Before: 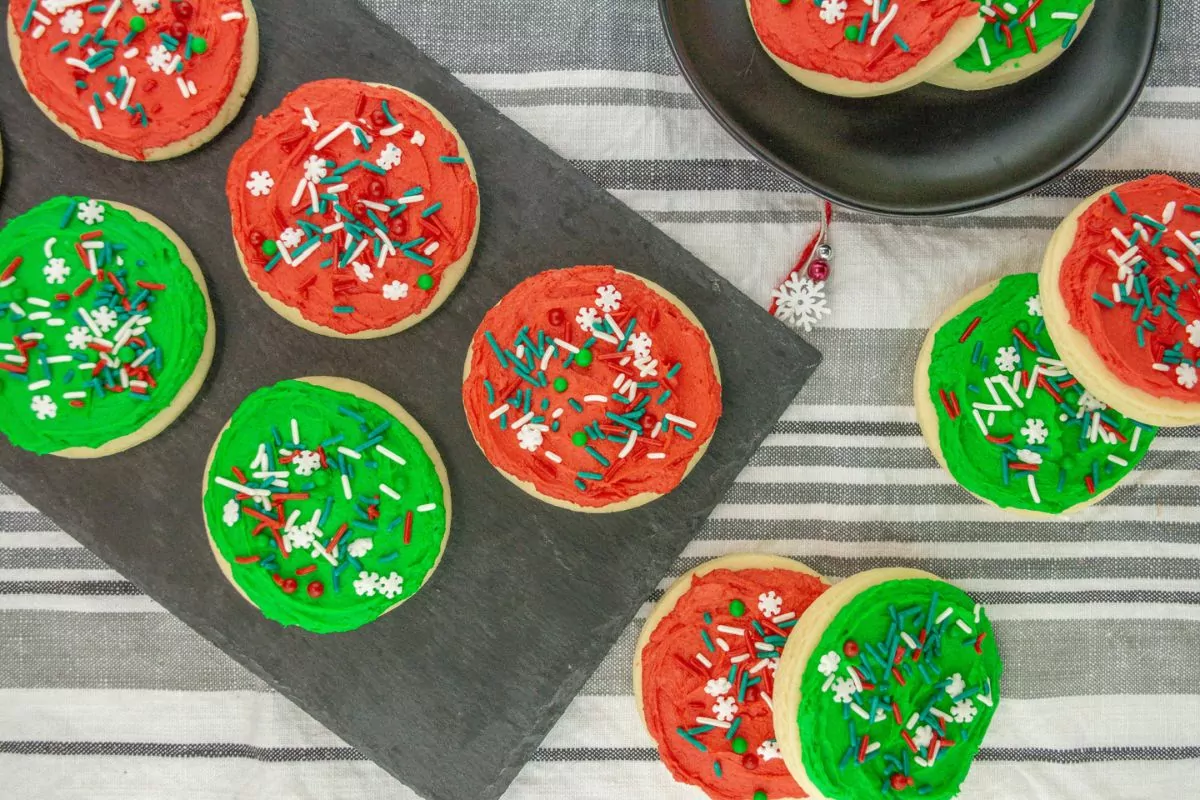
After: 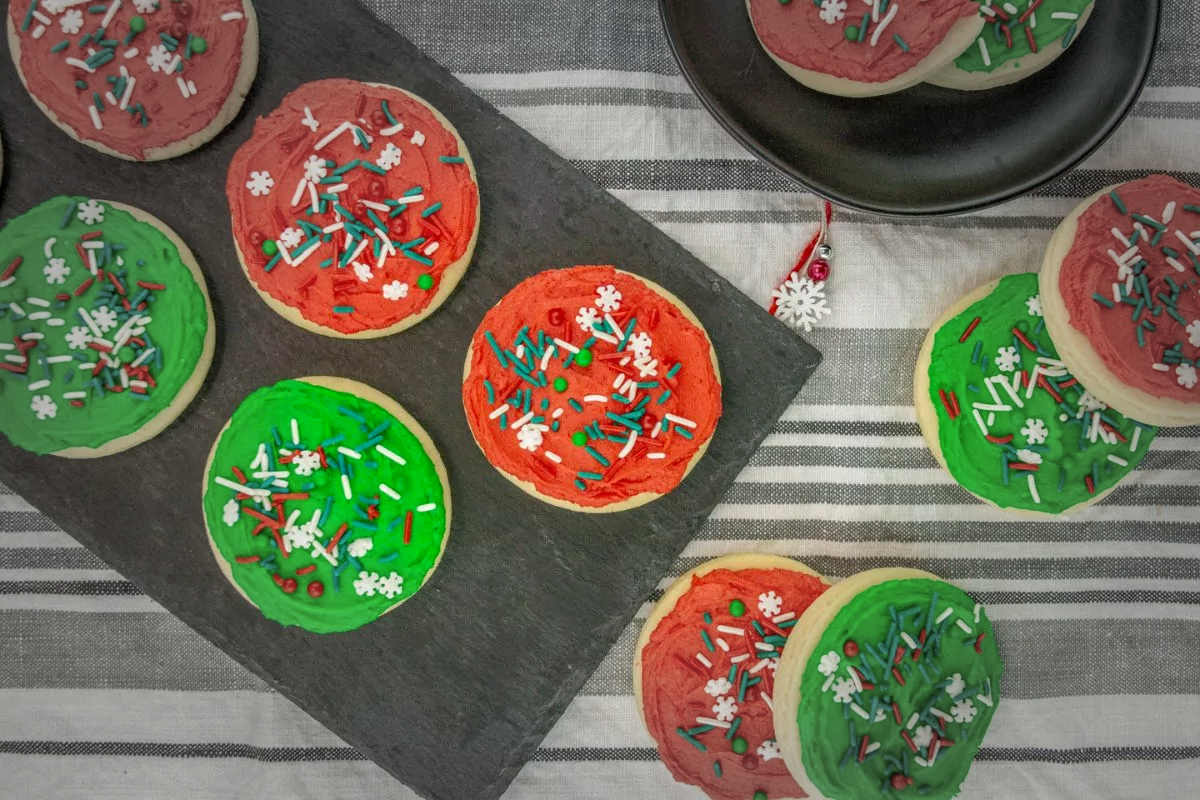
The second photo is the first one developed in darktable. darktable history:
vignetting: fall-off start 48.41%, automatic ratio true, width/height ratio 1.29, unbound false
haze removal: compatibility mode true, adaptive false
